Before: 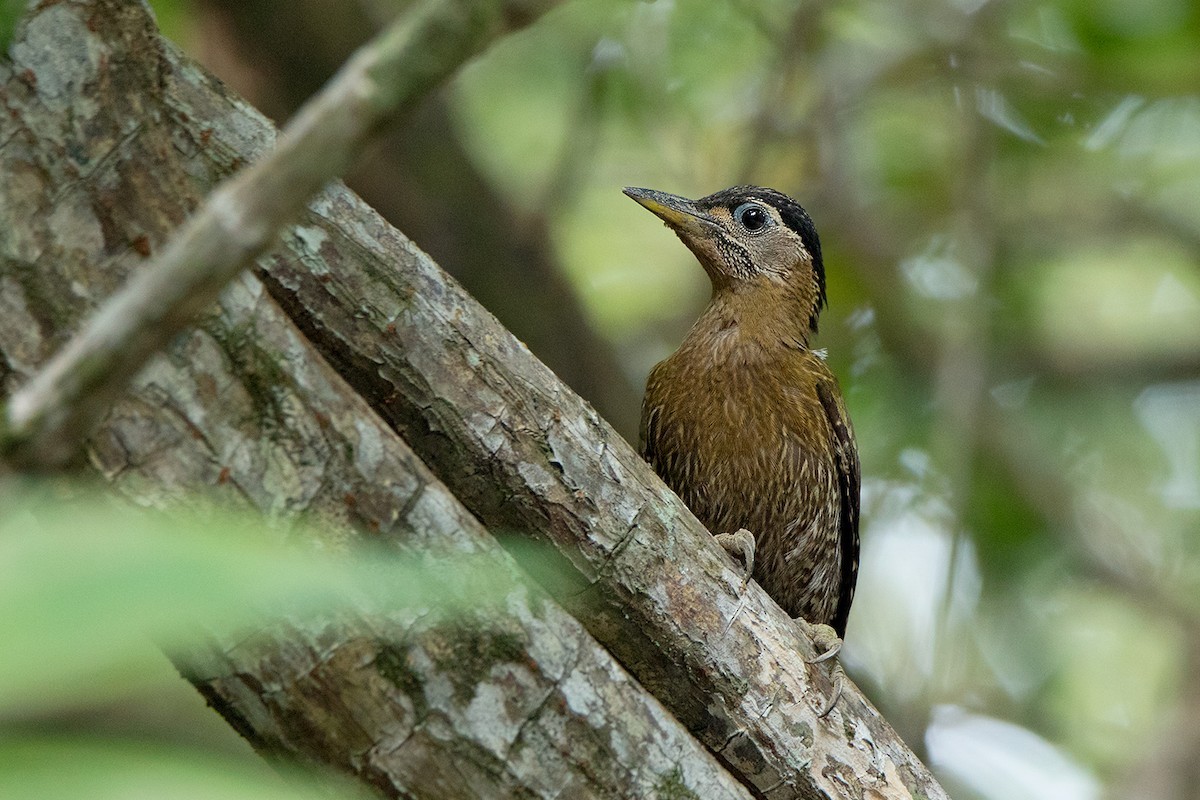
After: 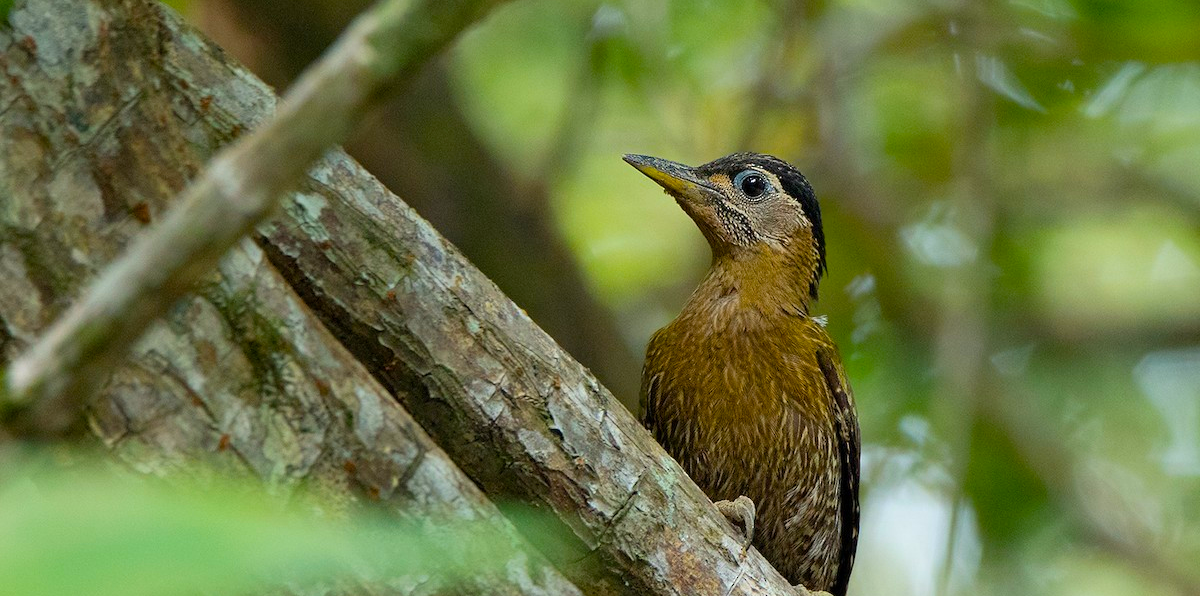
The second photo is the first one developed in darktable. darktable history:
crop: top 4.134%, bottom 21.358%
color balance rgb: perceptual saturation grading › global saturation 29.428%, global vibrance 27.233%
